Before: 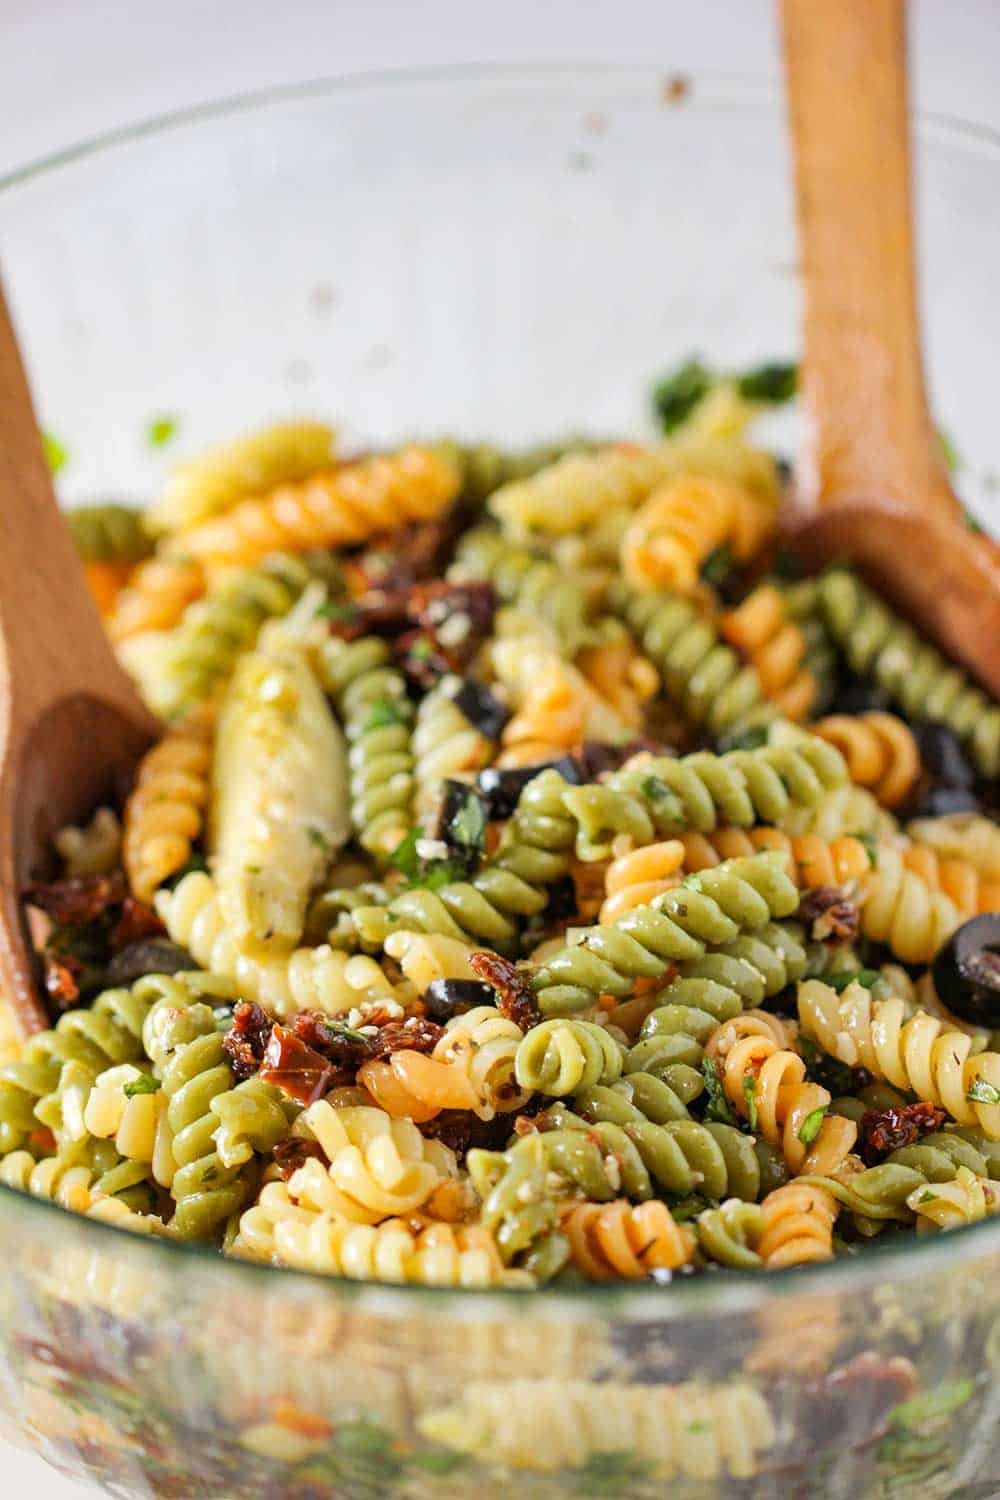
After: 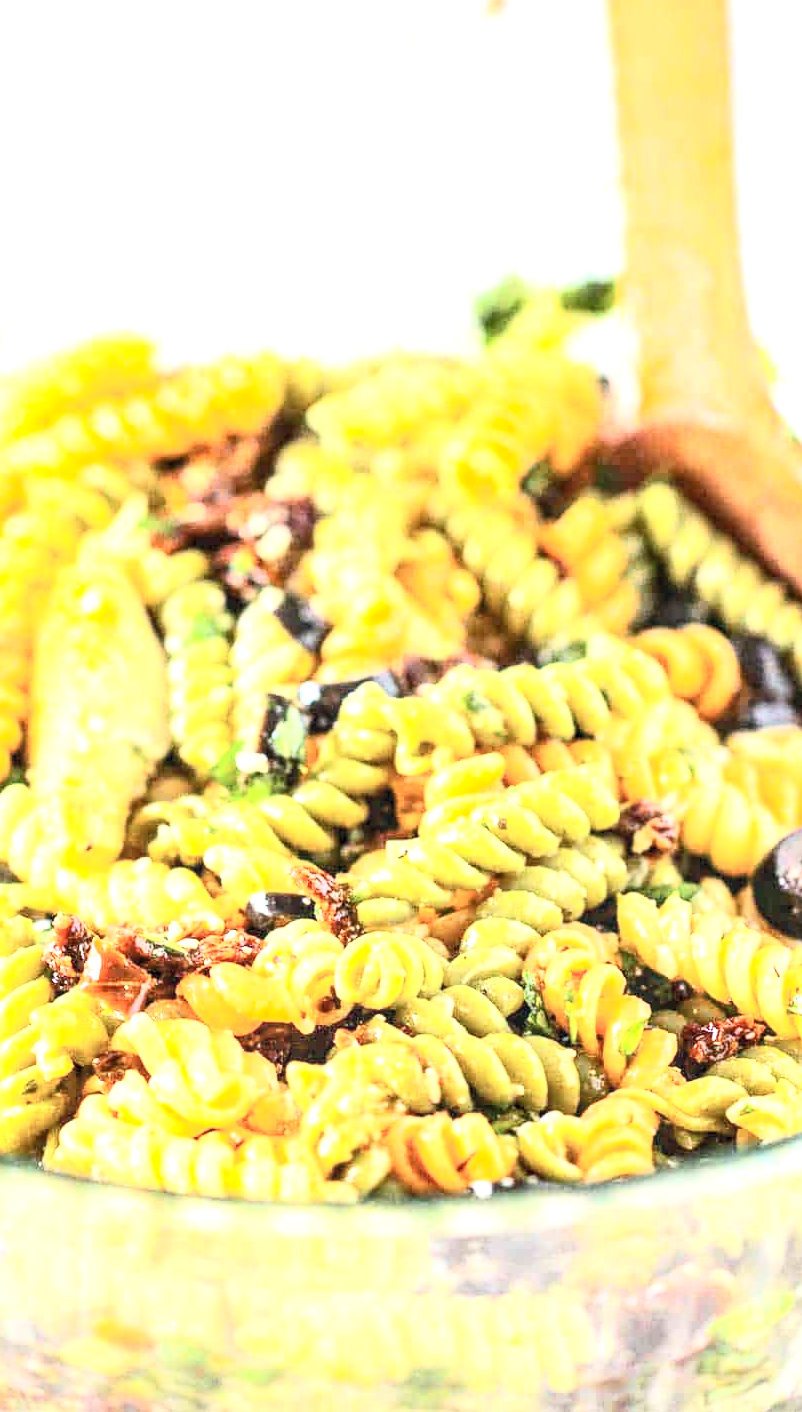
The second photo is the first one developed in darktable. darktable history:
local contrast: detail 142%
exposure: black level correction 0, exposure 1.387 EV, compensate exposure bias true, compensate highlight preservation false
crop and rotate: left 18.034%, top 5.8%, right 1.73%
contrast brightness saturation: contrast 0.389, brightness 0.526
